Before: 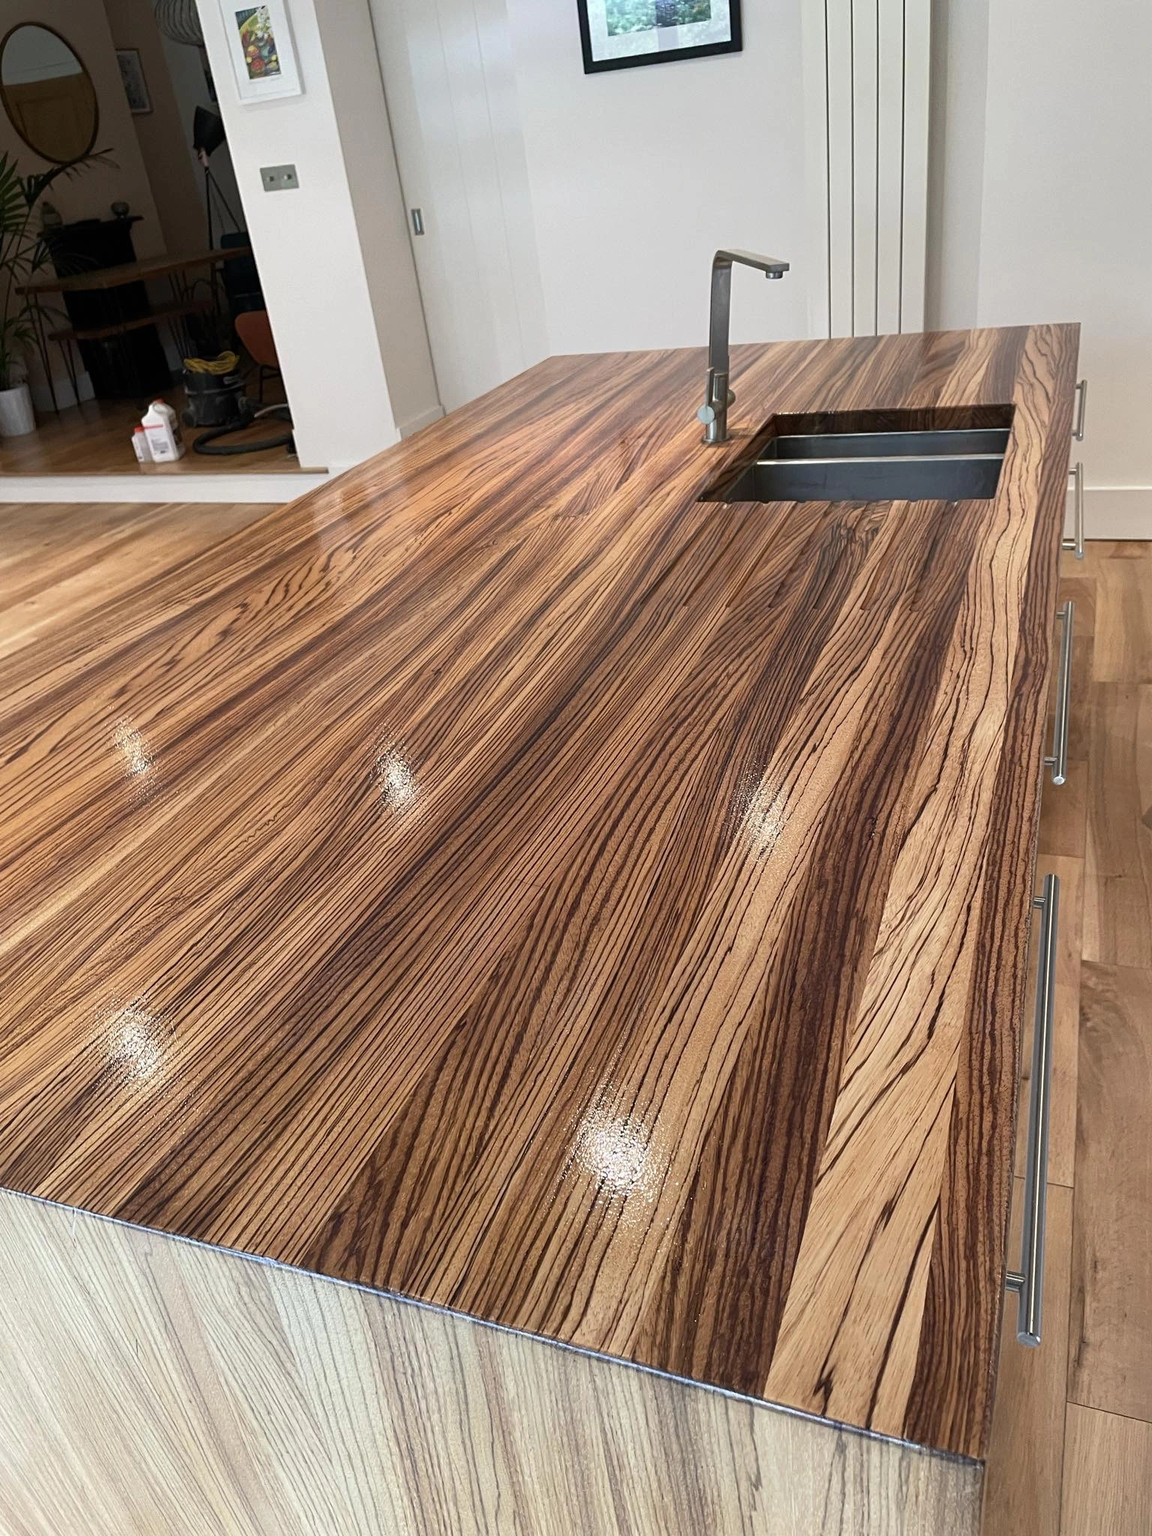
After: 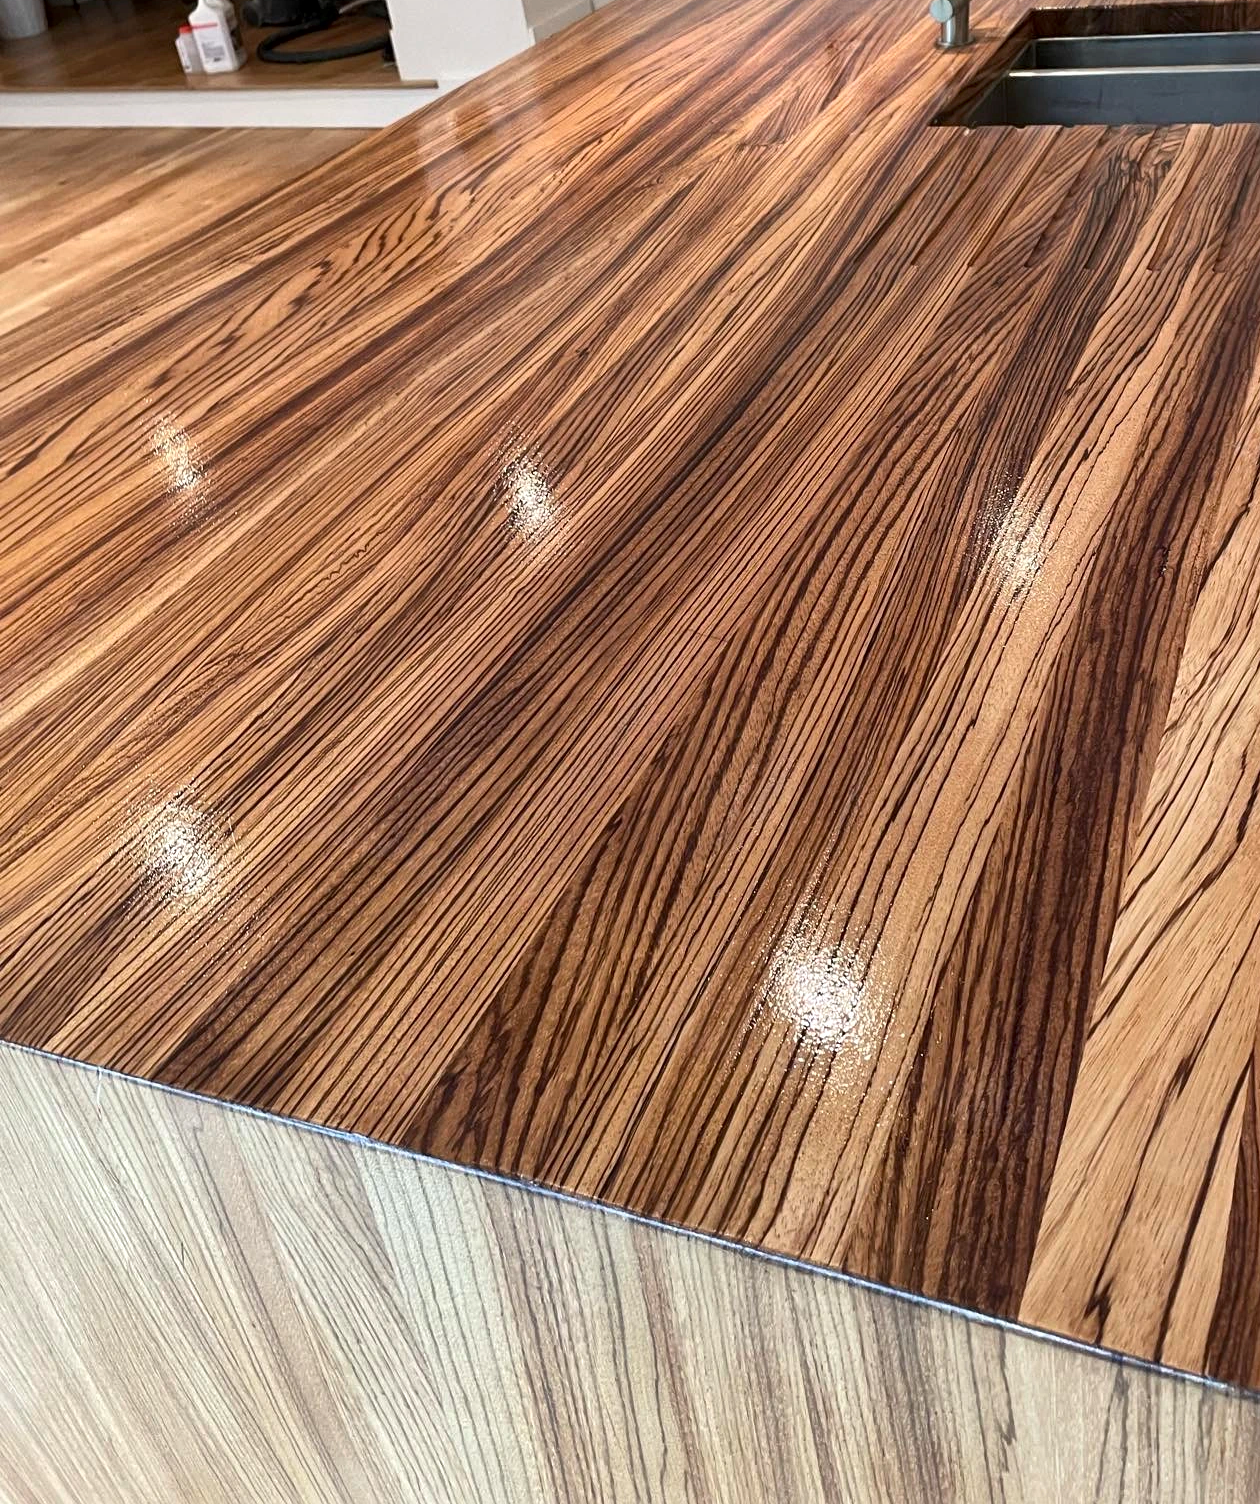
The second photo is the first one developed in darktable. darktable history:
crop: top 26.531%, right 17.959%
local contrast: mode bilateral grid, contrast 20, coarseness 50, detail 150%, midtone range 0.2
